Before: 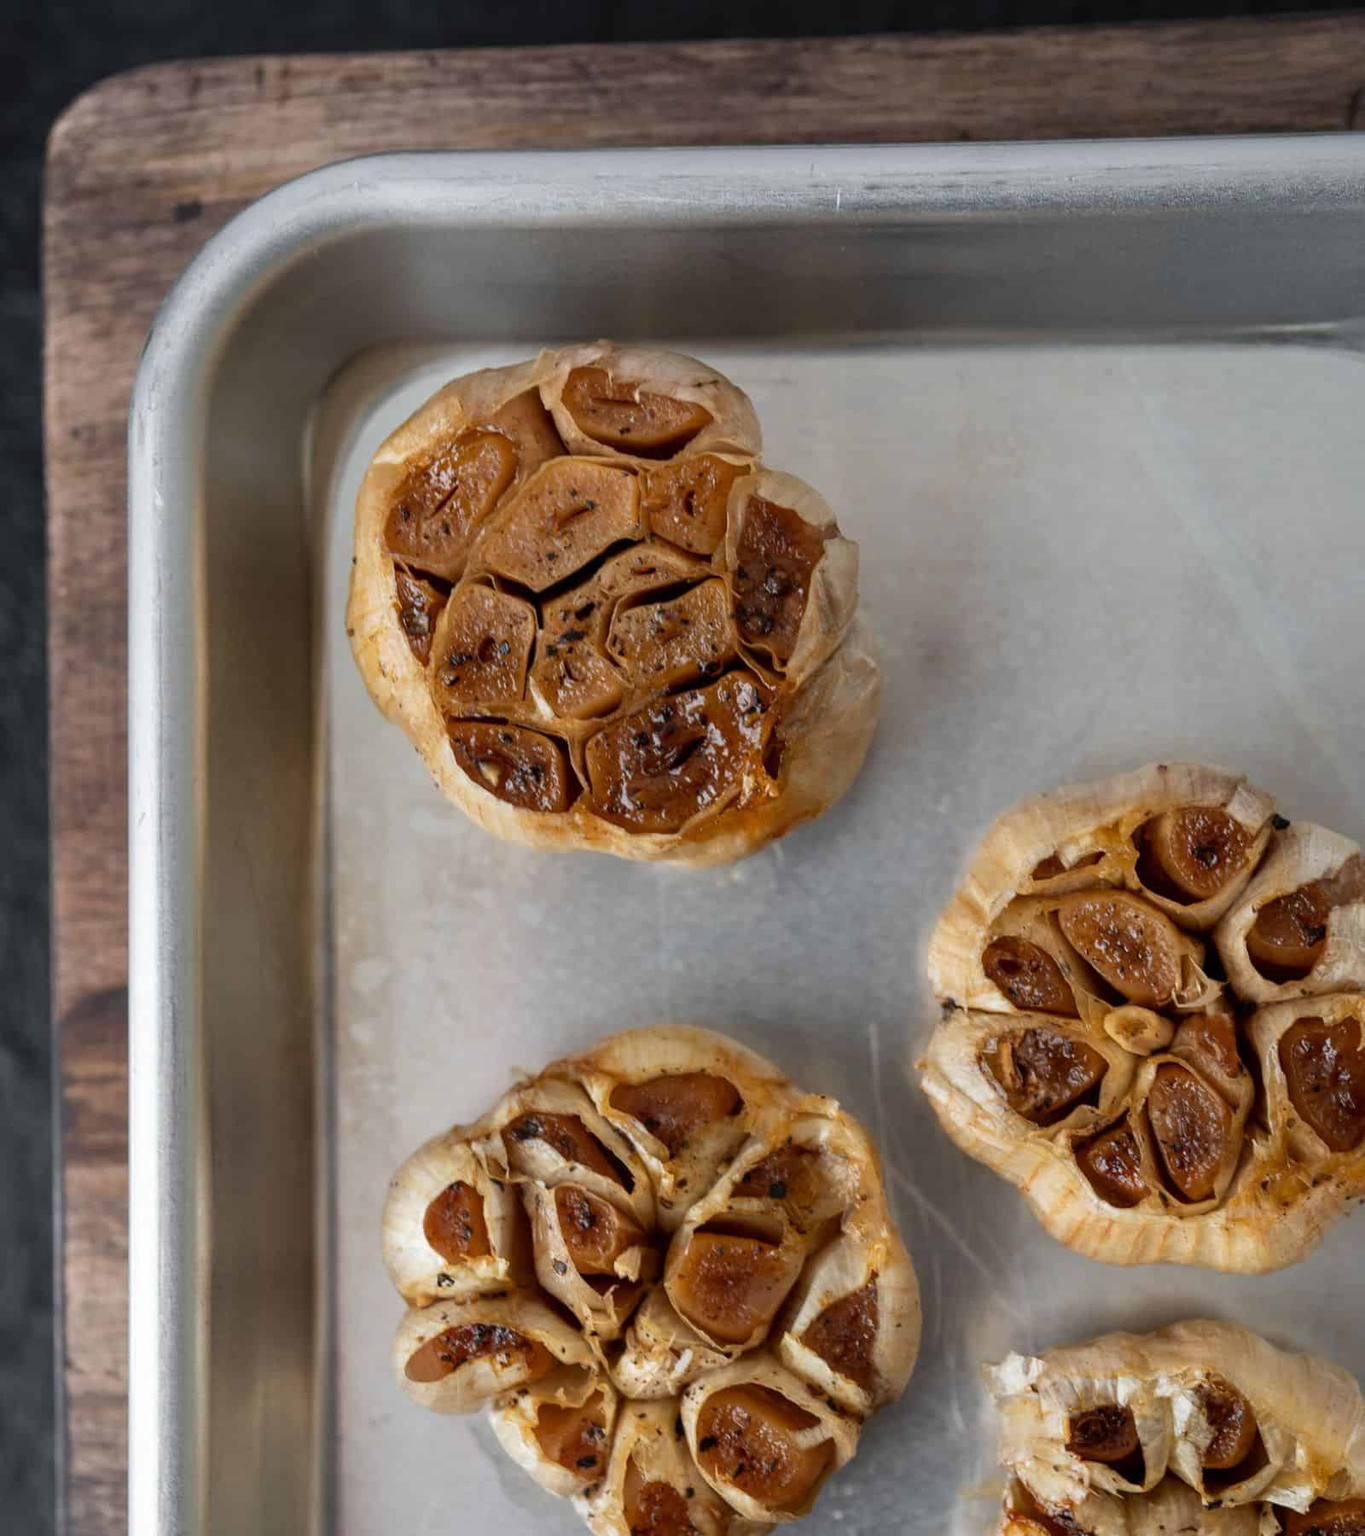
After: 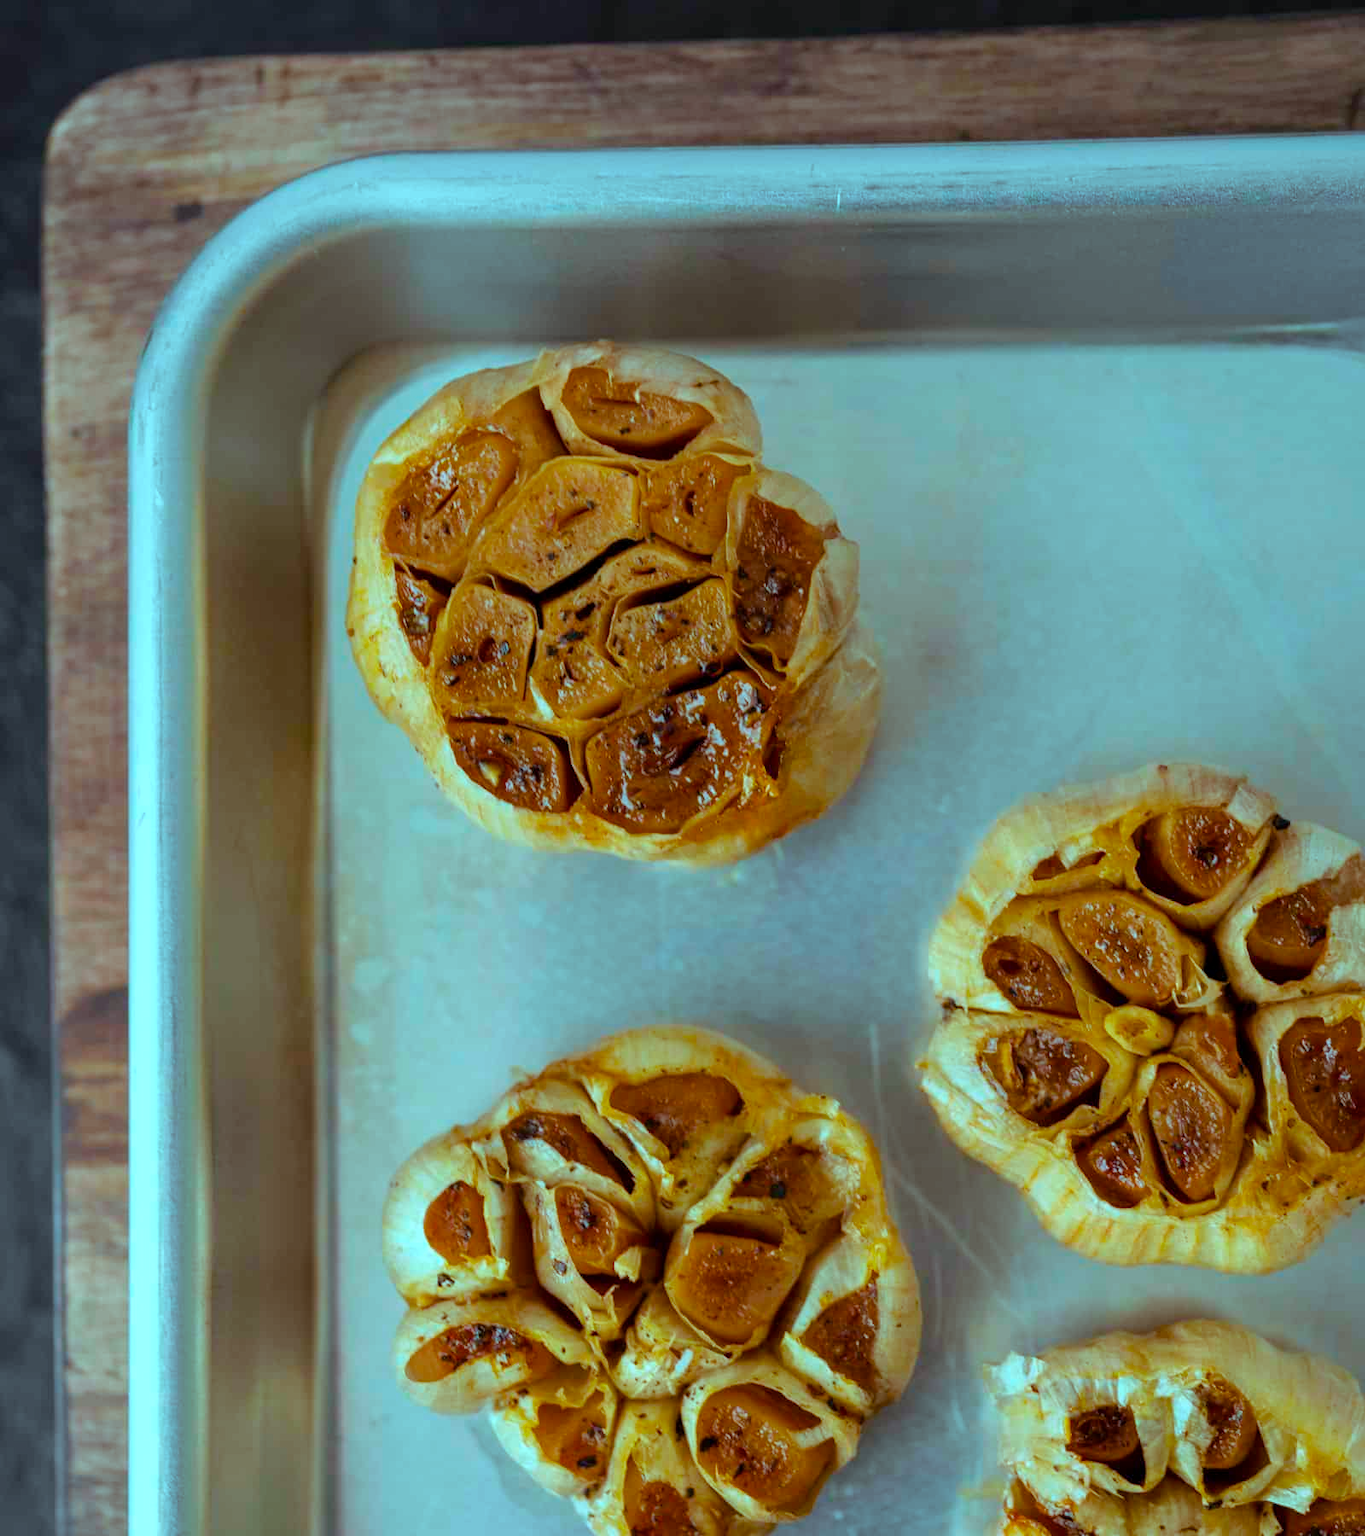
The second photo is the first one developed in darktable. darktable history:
color balance rgb: shadows lift › chroma 1.03%, shadows lift › hue 241°, highlights gain › luminance -33.144%, highlights gain › chroma 5.62%, highlights gain › hue 216.84°, linear chroma grading › global chroma 25.269%, perceptual saturation grading › global saturation 7.96%, perceptual saturation grading › shadows 3.353%, global vibrance 20%
exposure: black level correction 0.001, exposure 0.499 EV, compensate highlight preservation false
contrast brightness saturation: contrast 0.049
